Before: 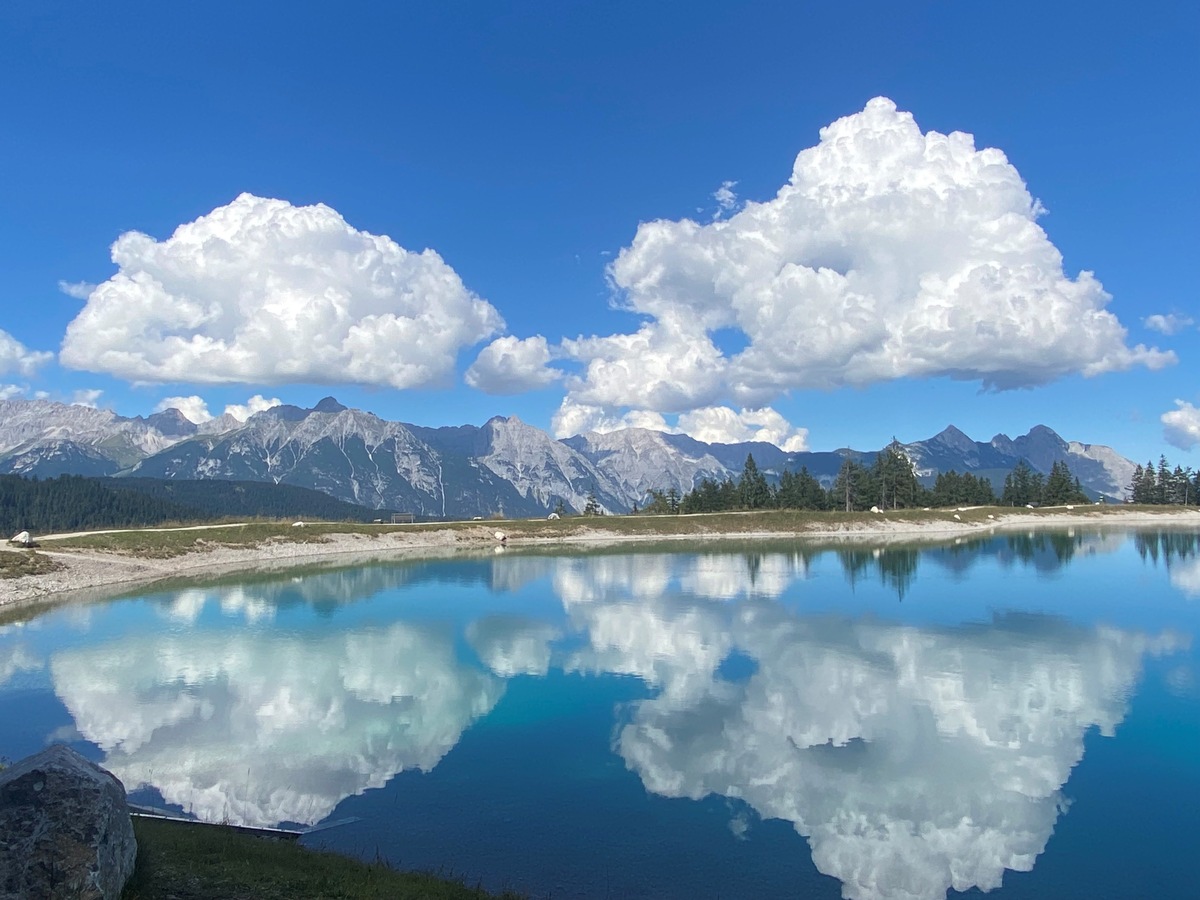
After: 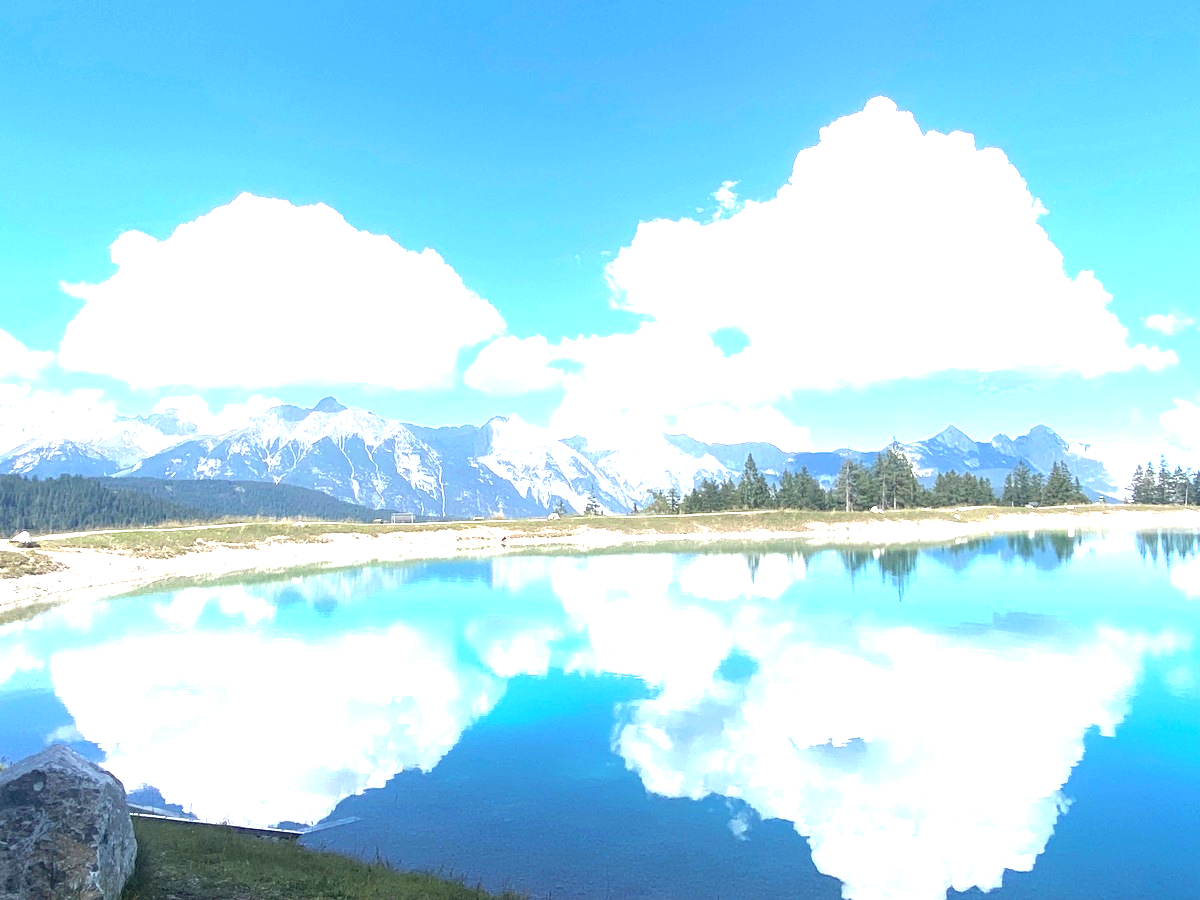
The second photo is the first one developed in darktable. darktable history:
exposure: black level correction 0, exposure 2 EV, compensate highlight preservation false
